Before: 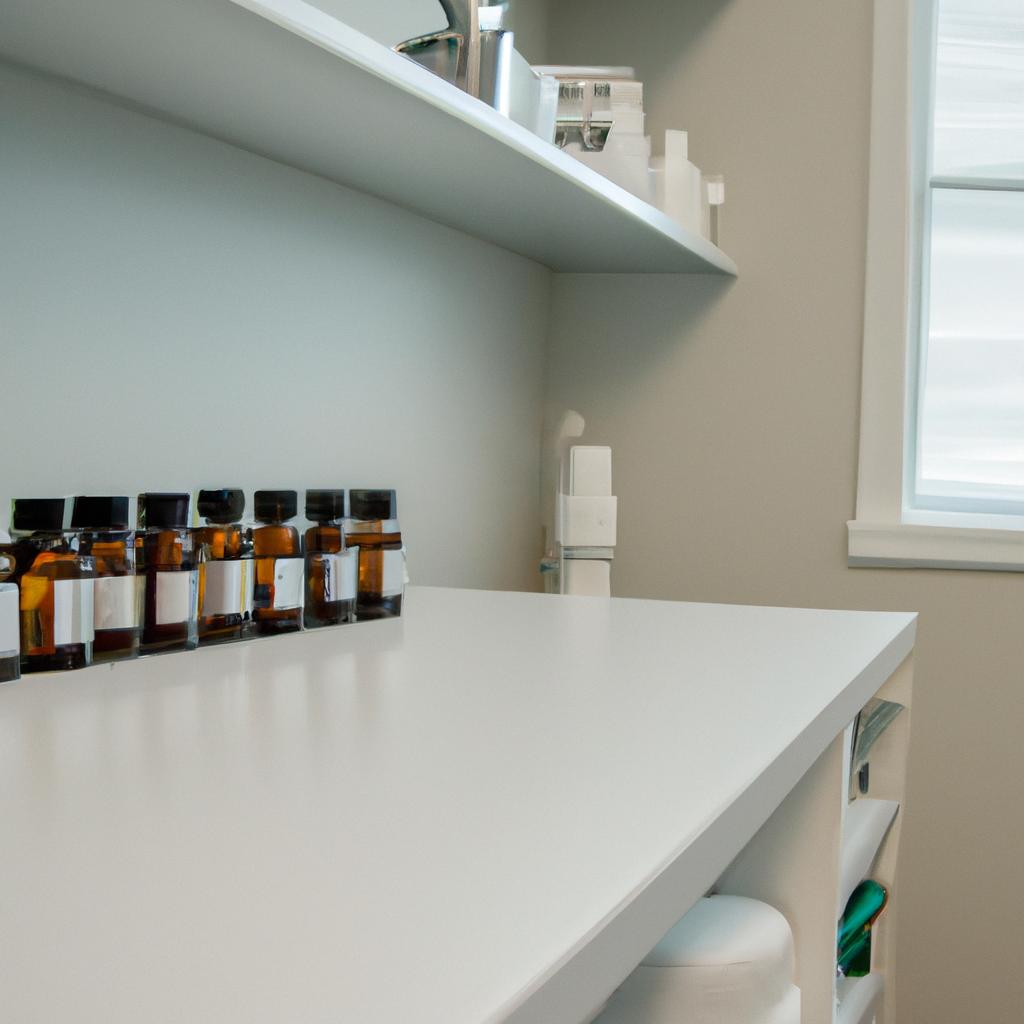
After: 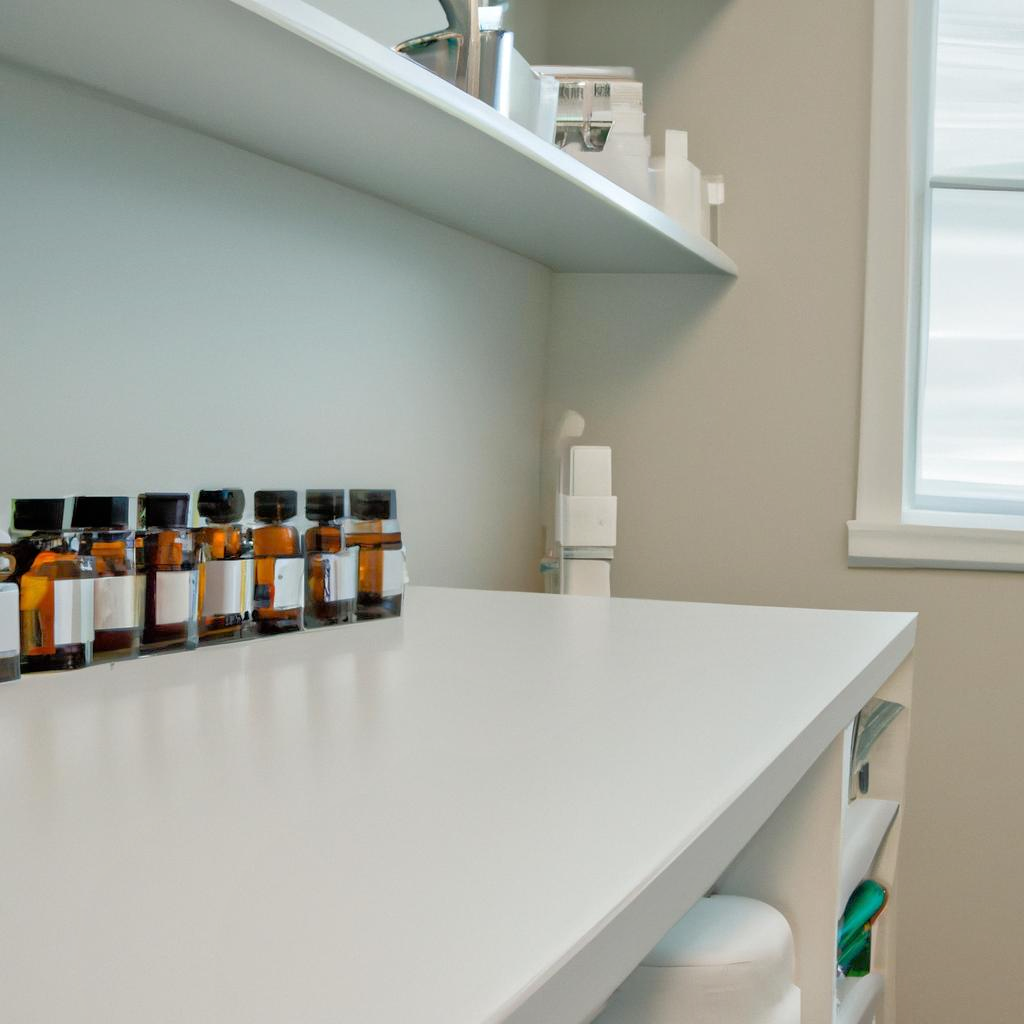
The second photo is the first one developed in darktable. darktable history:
tone equalizer: -7 EV 0.15 EV, -6 EV 0.609 EV, -5 EV 1.11 EV, -4 EV 1.37 EV, -3 EV 1.13 EV, -2 EV 0.6 EV, -1 EV 0.152 EV
